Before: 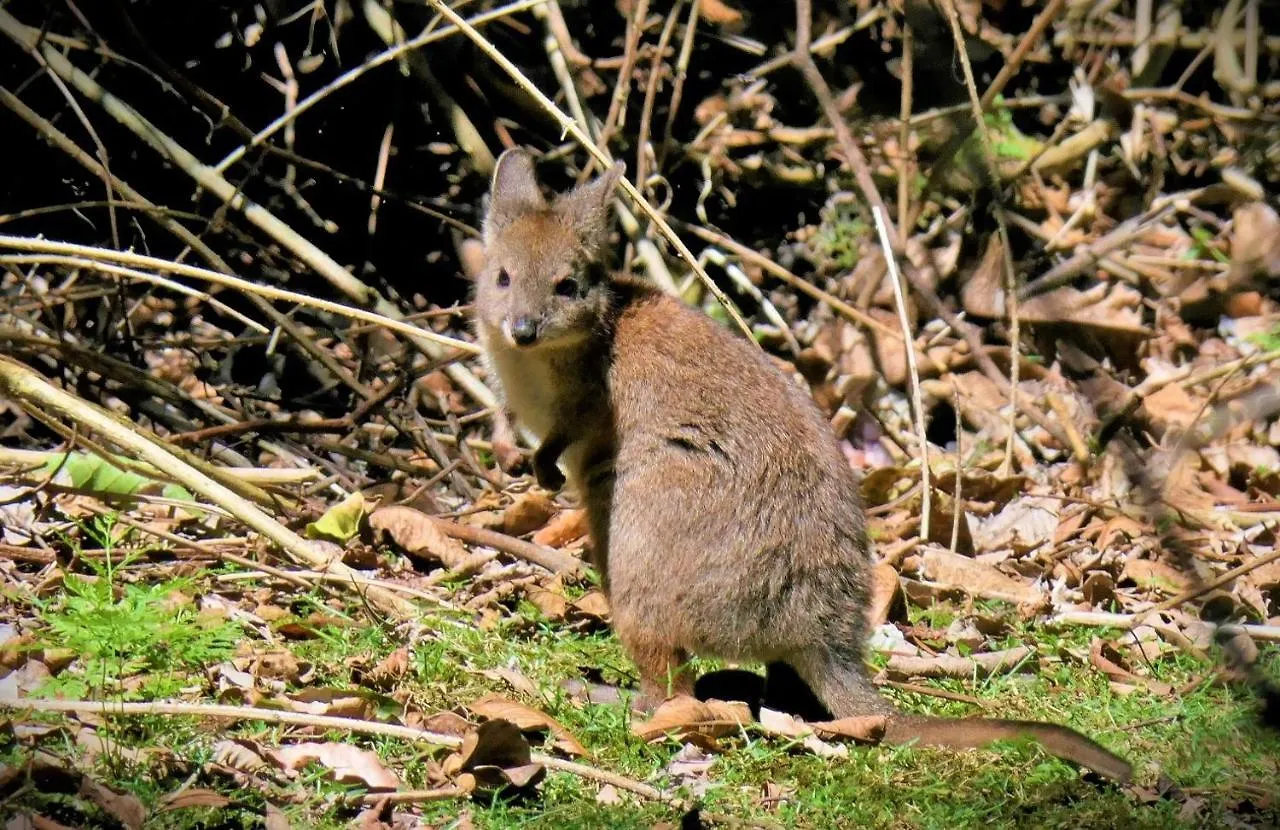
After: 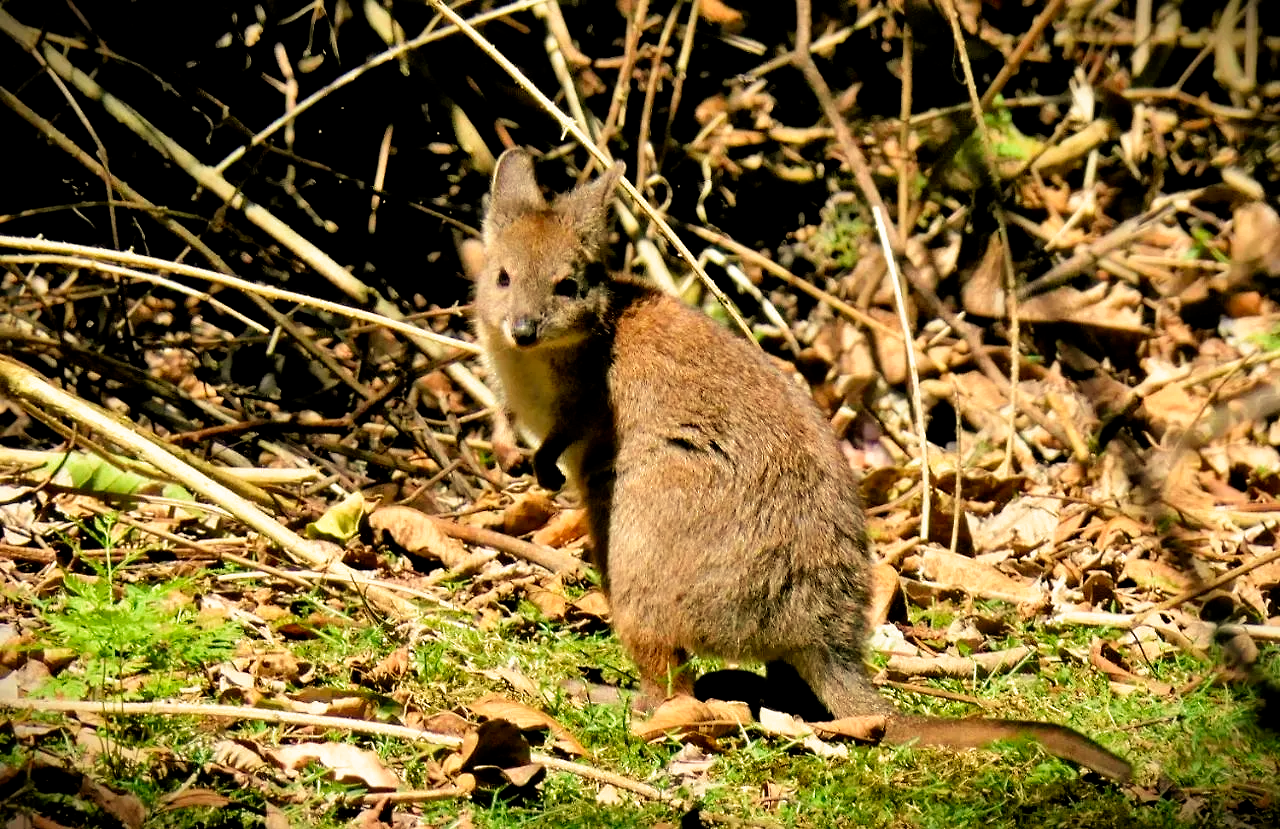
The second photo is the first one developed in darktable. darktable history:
white balance: red 1.08, blue 0.791
crop: bottom 0.071%
filmic rgb: black relative exposure -8.7 EV, white relative exposure 2.7 EV, threshold 3 EV, target black luminance 0%, hardness 6.25, latitude 75%, contrast 1.325, highlights saturation mix -5%, preserve chrominance no, color science v5 (2021), iterations of high-quality reconstruction 0, enable highlight reconstruction true
